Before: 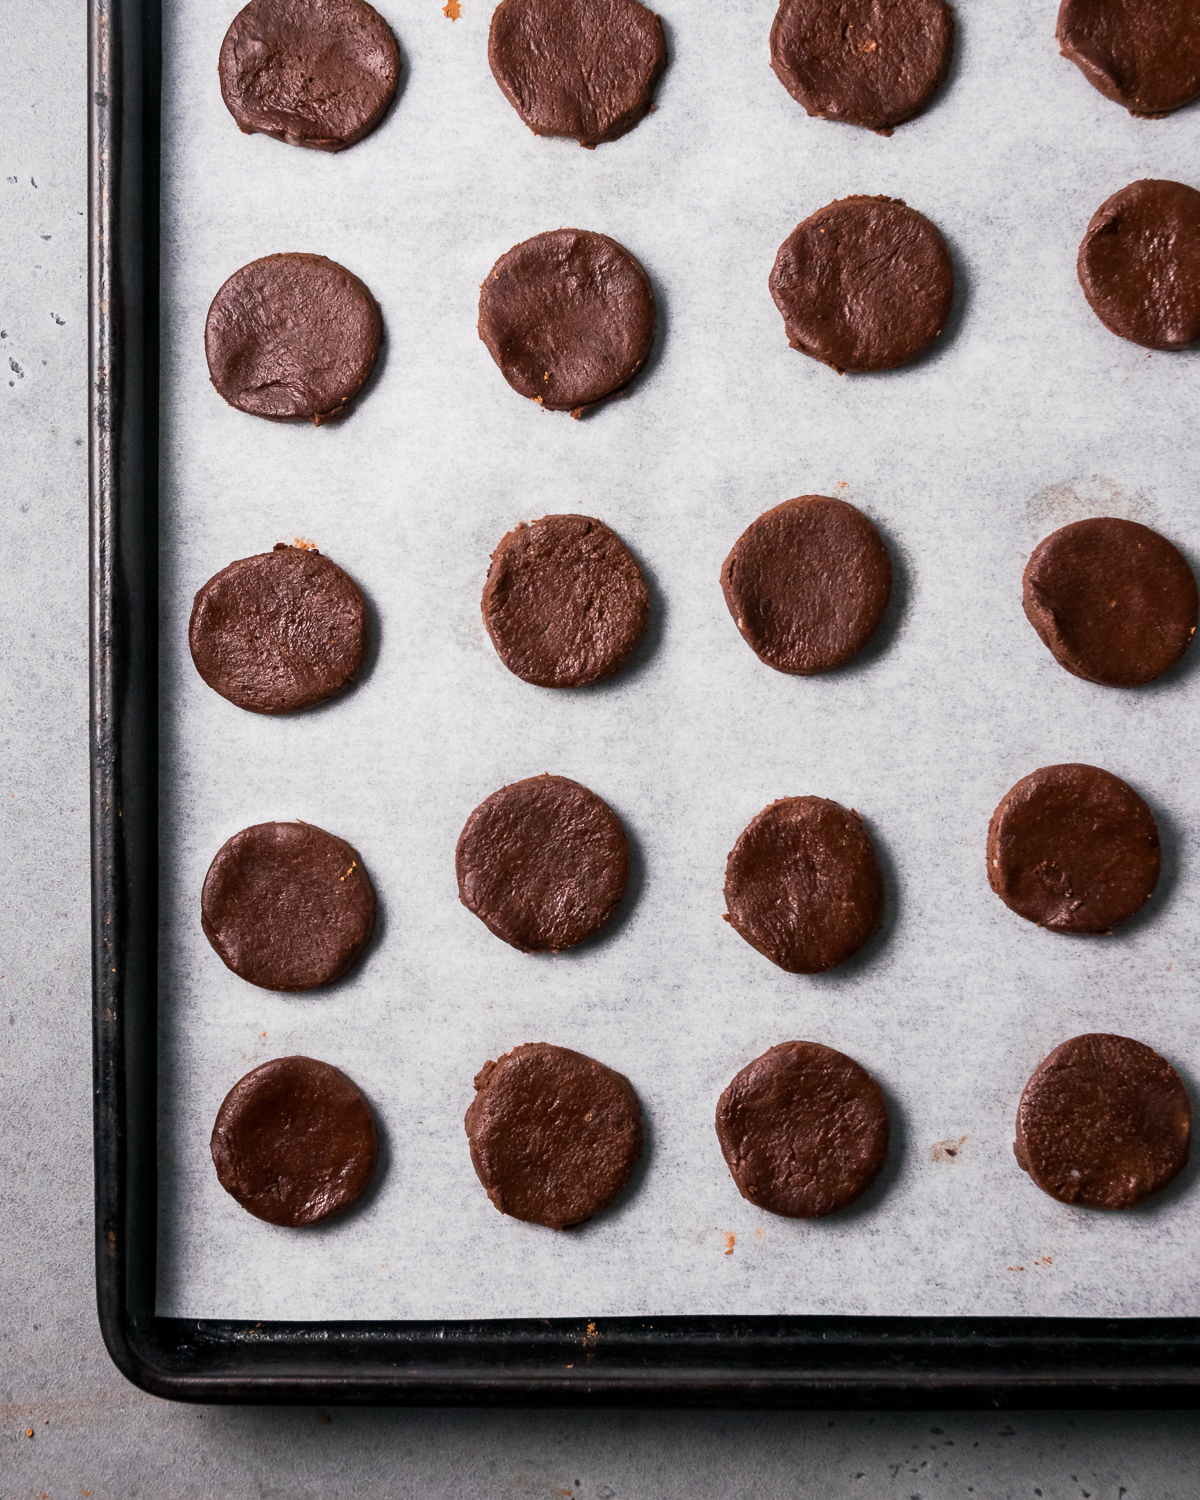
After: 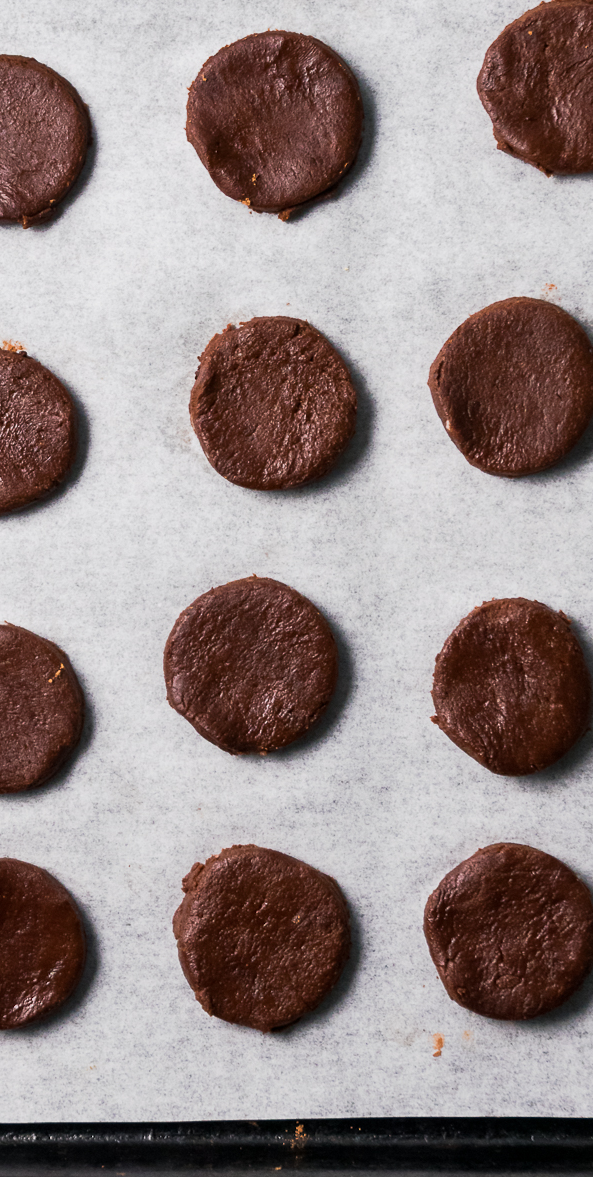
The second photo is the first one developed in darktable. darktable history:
base curve: curves: ch0 [(0, 0) (0.303, 0.277) (1, 1)]
shadows and highlights: soften with gaussian
crop and rotate: angle 0.02°, left 24.353%, top 13.219%, right 26.156%, bottom 8.224%
